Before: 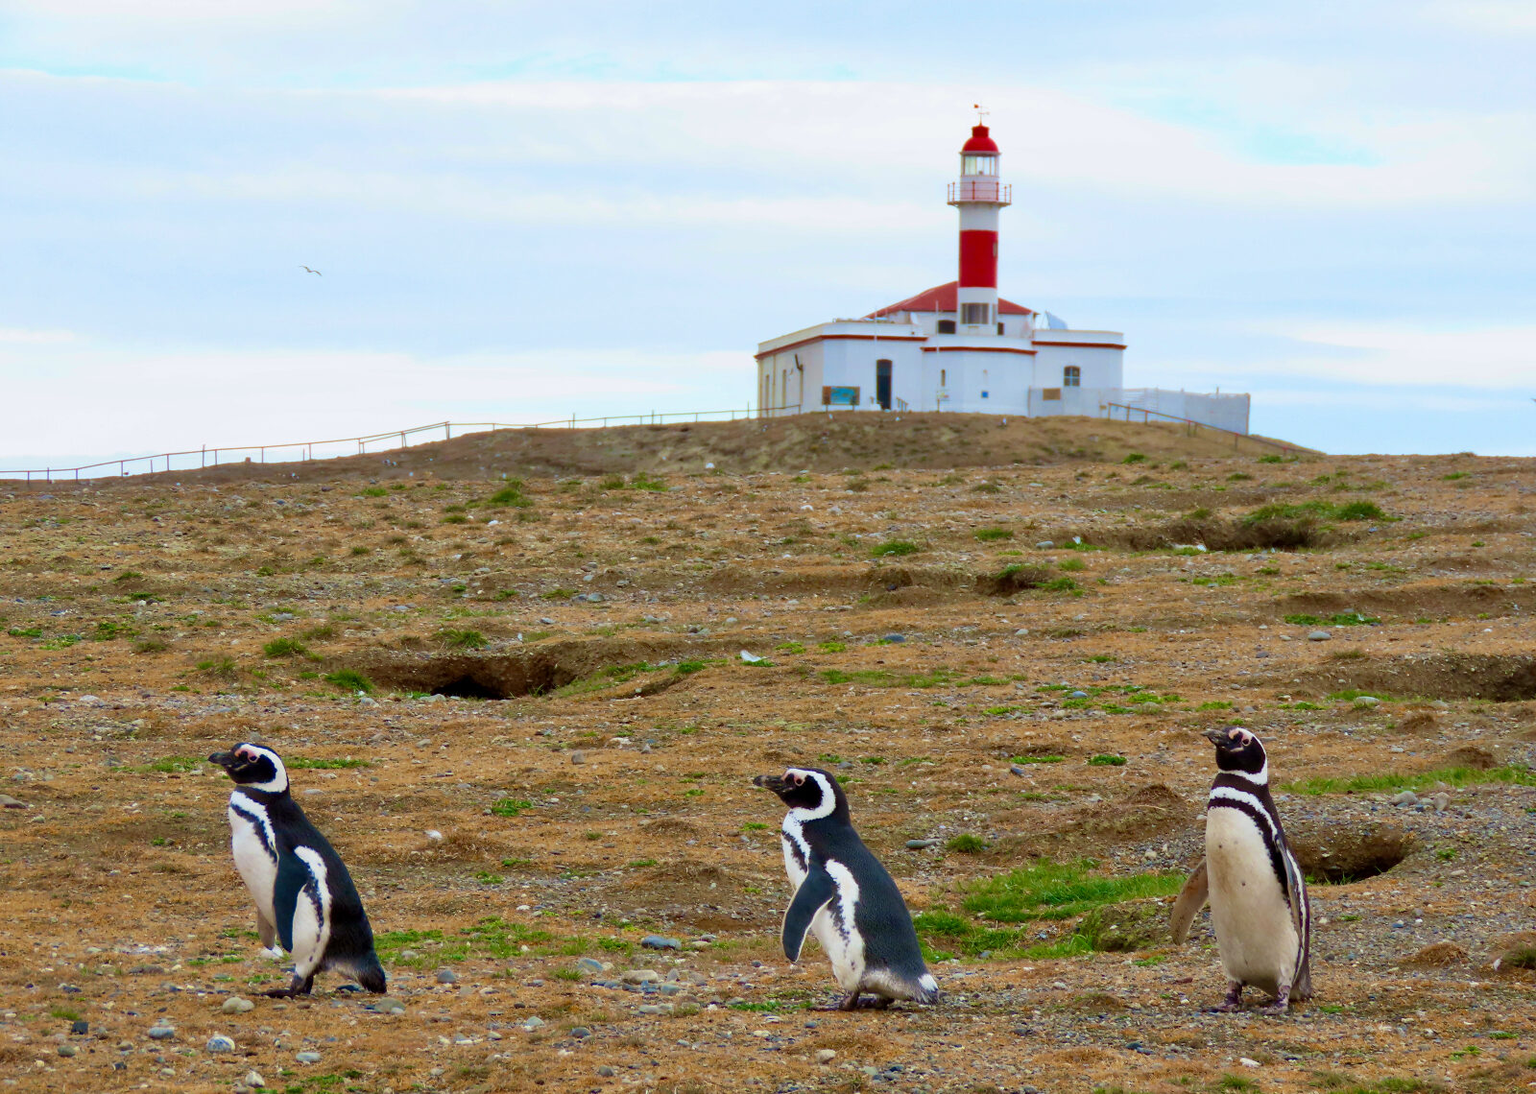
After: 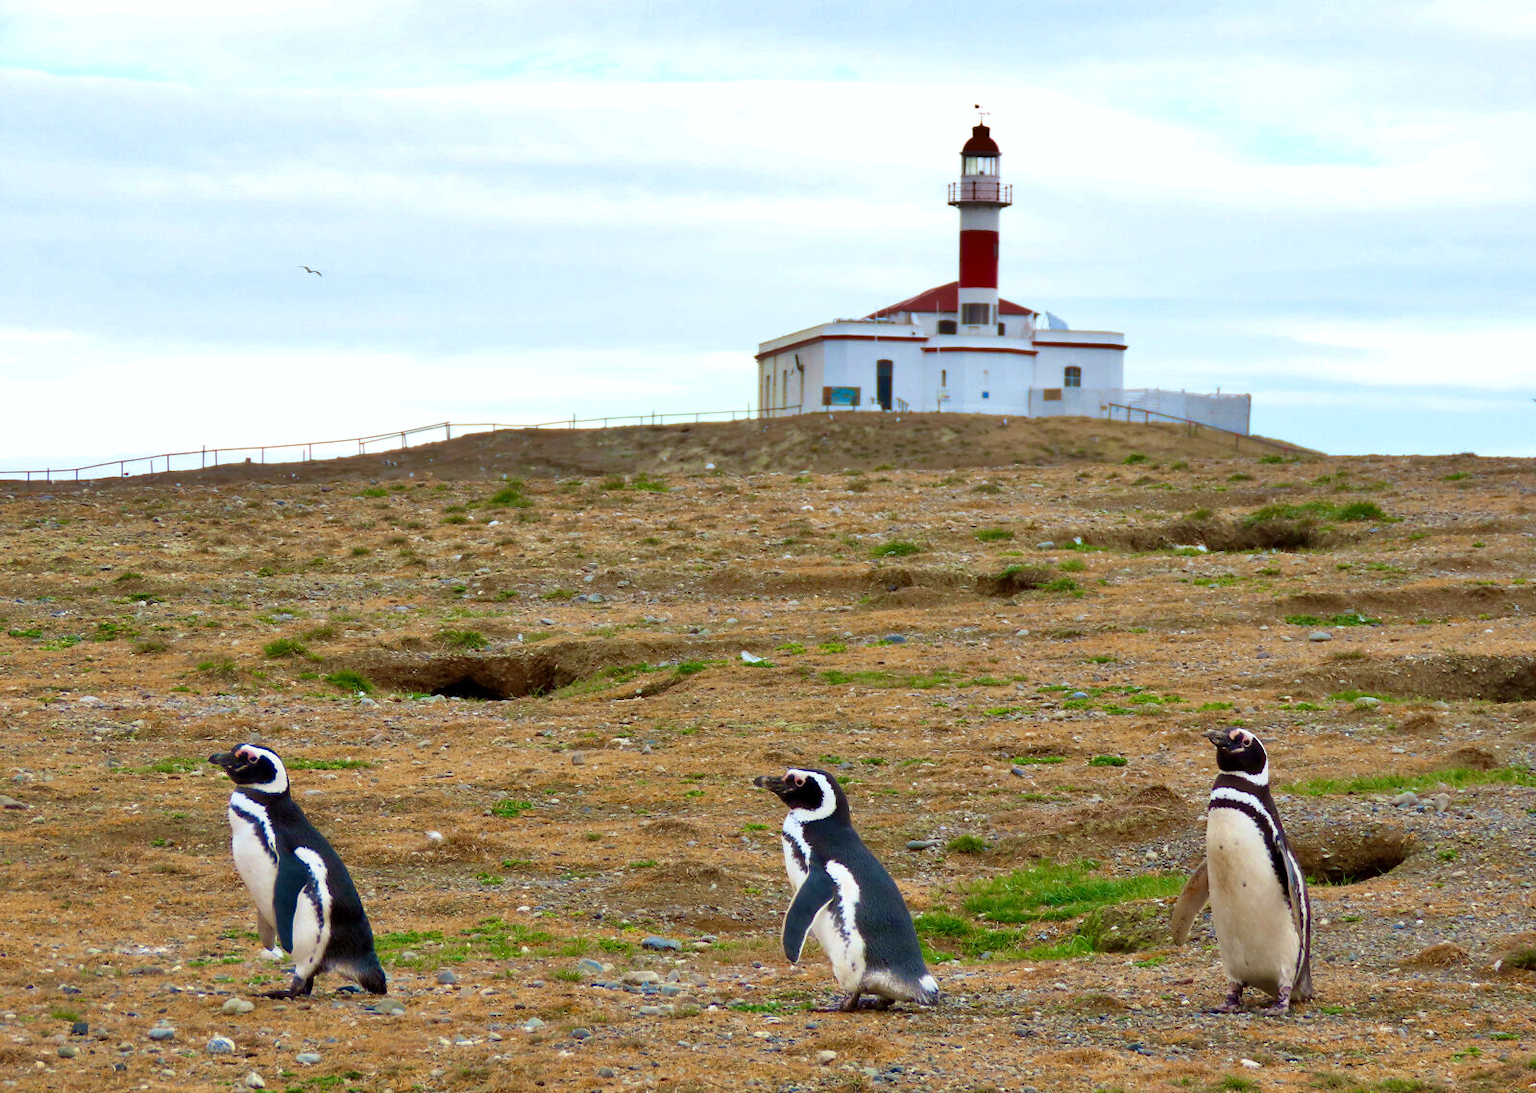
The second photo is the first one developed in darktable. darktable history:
crop: top 0.05%, bottom 0.098%
shadows and highlights: highlights color adjustment 0%, low approximation 0.01, soften with gaussian
exposure: exposure 0.258 EV, compensate highlight preservation false
